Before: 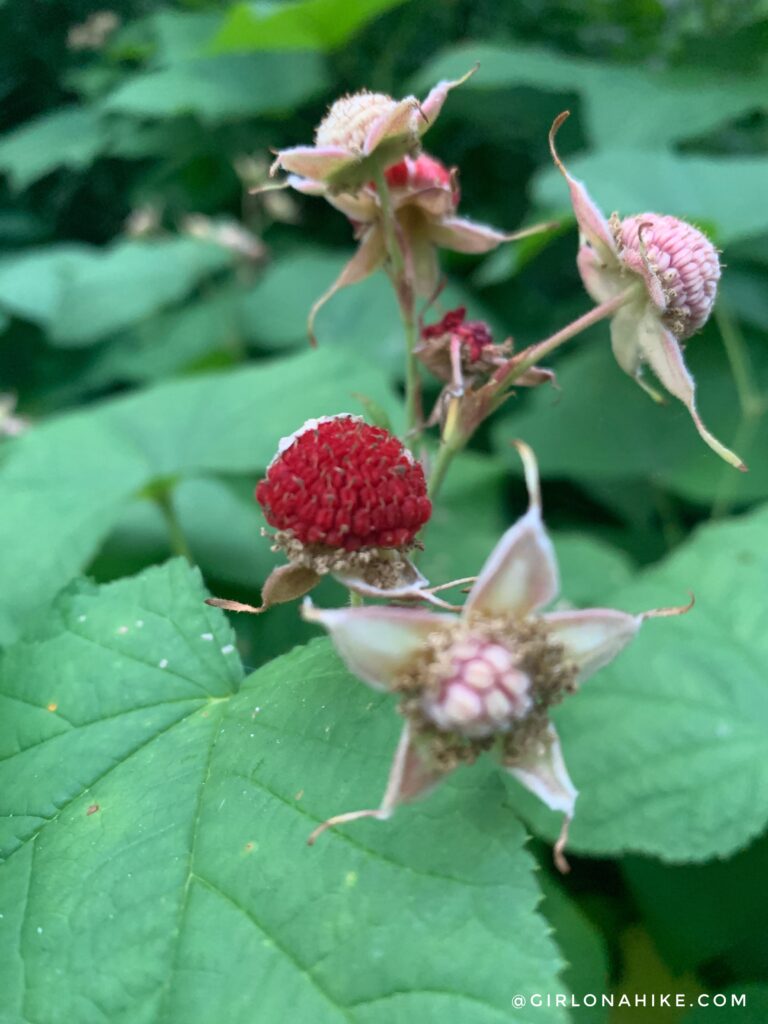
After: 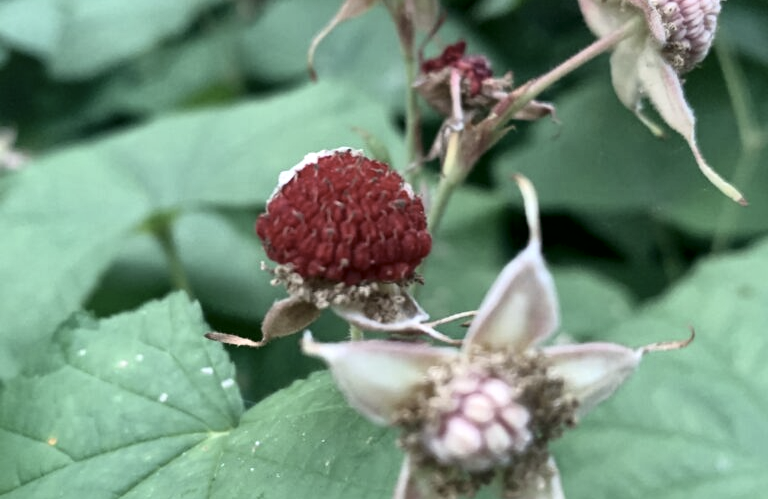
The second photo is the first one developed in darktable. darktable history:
crop and rotate: top 26.026%, bottom 25.156%
contrast brightness saturation: contrast 0.103, saturation -0.376
local contrast: mode bilateral grid, contrast 26, coarseness 47, detail 151%, midtone range 0.2
